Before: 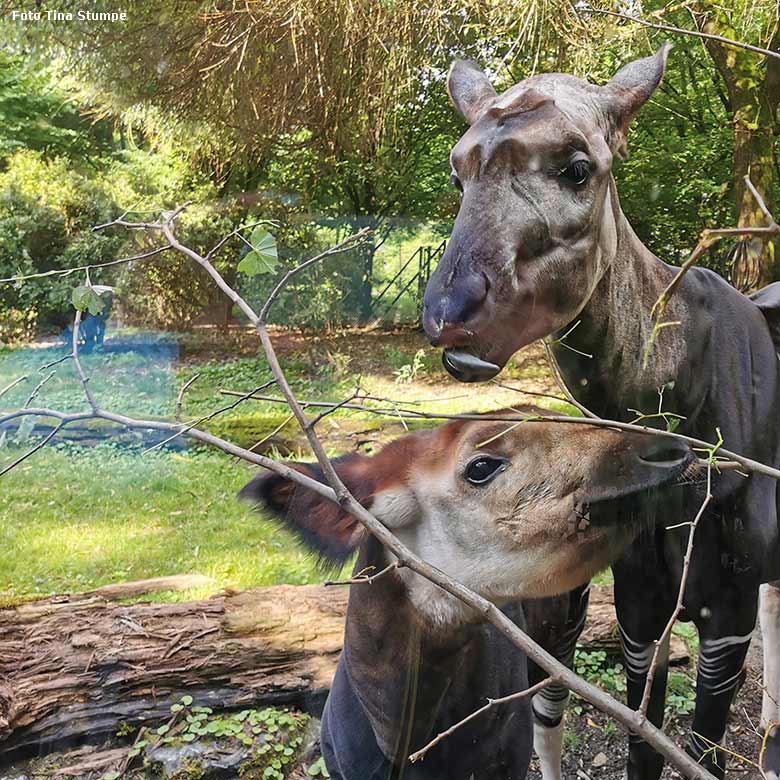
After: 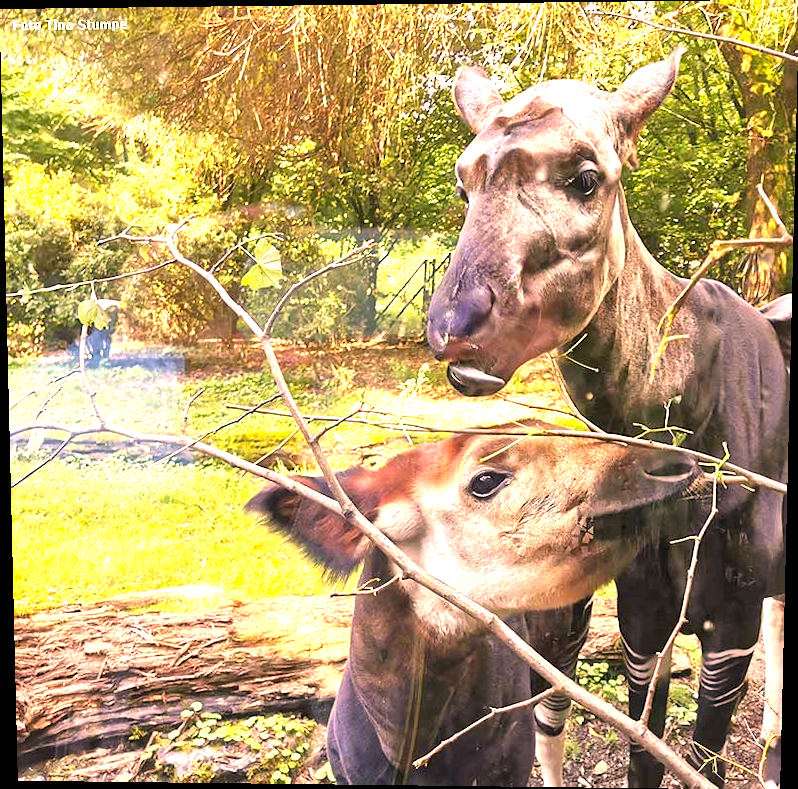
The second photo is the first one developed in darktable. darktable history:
rotate and perspective: lens shift (vertical) 0.048, lens shift (horizontal) -0.024, automatic cropping off
color correction: highlights a* 21.16, highlights b* 19.61
exposure: black level correction 0, exposure 1.5 EV, compensate highlight preservation false
